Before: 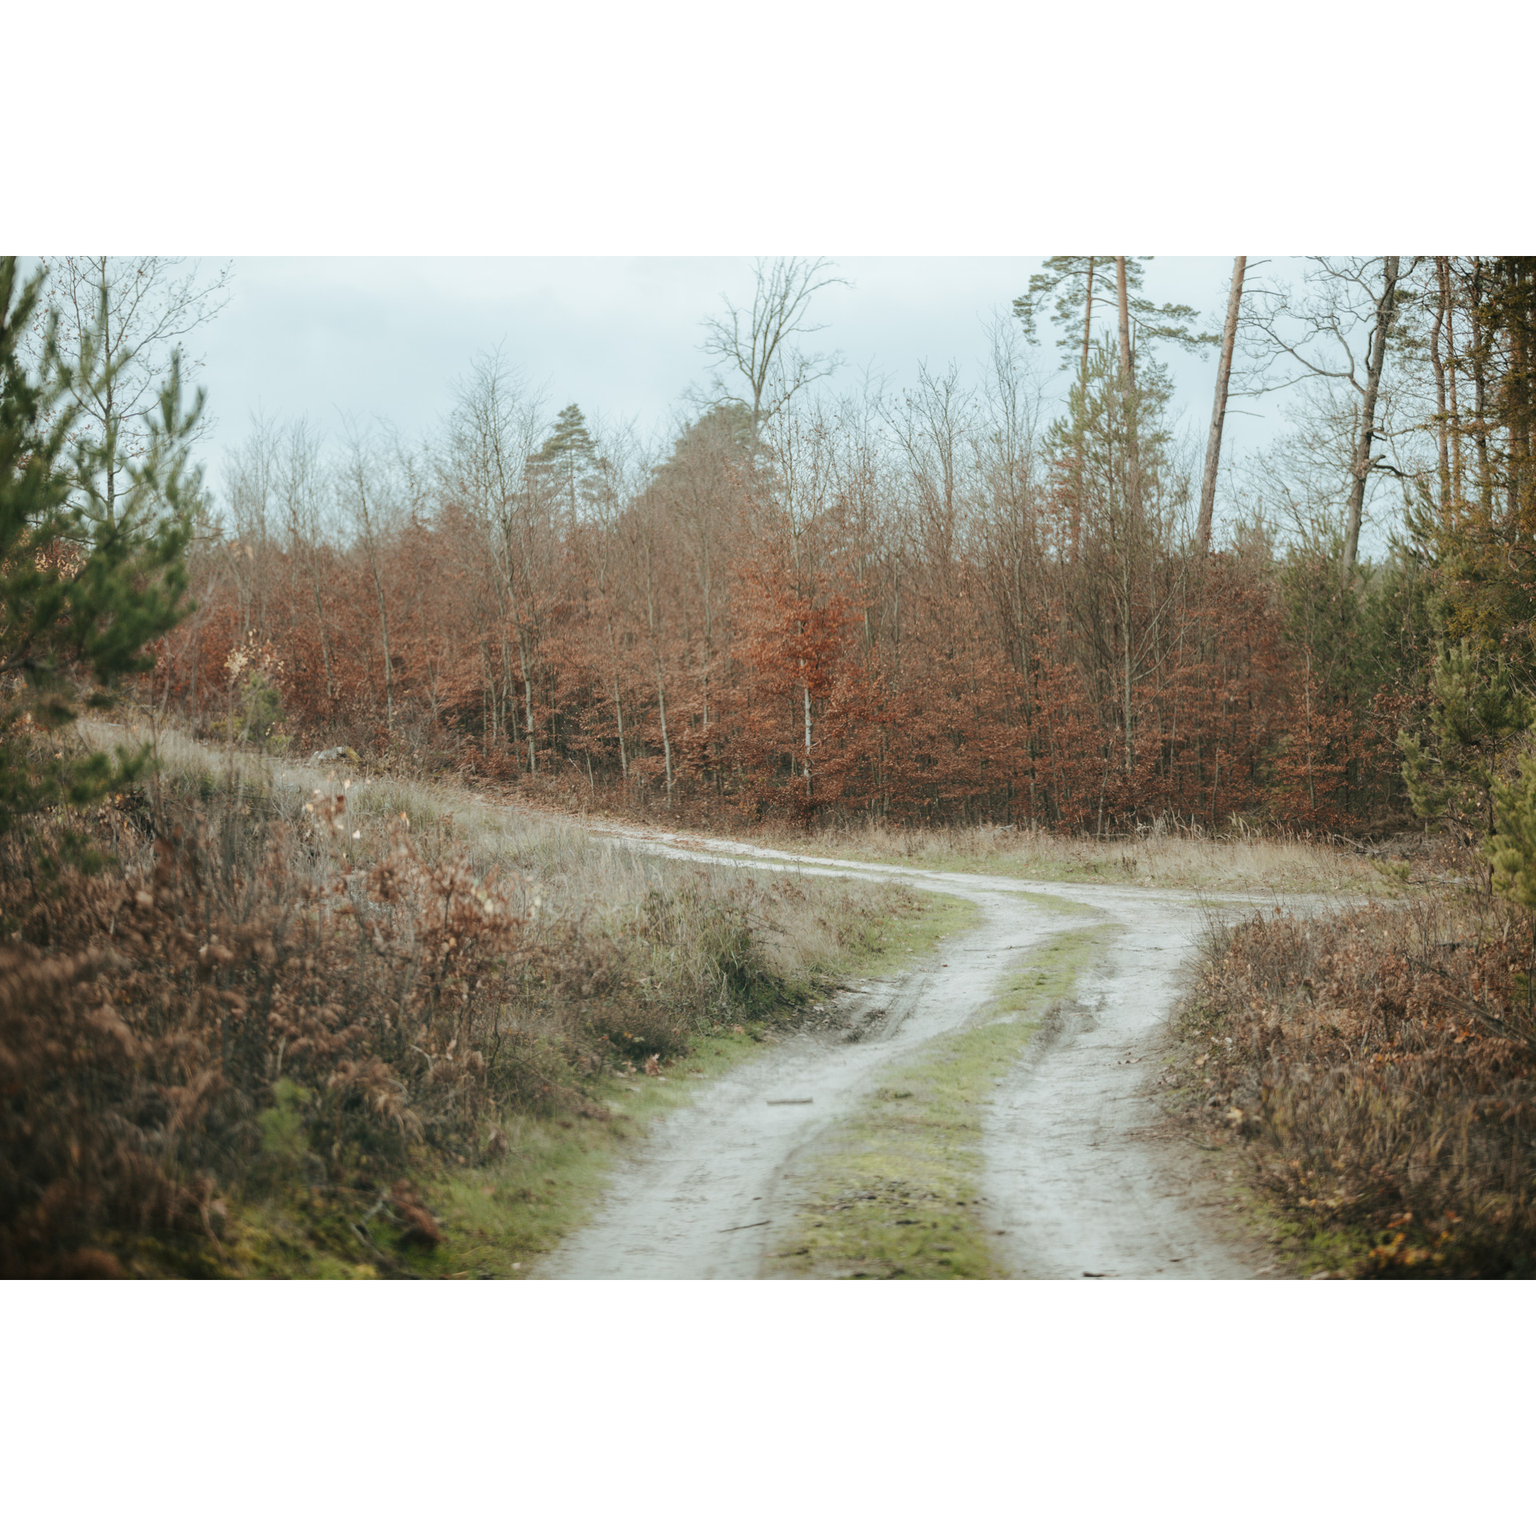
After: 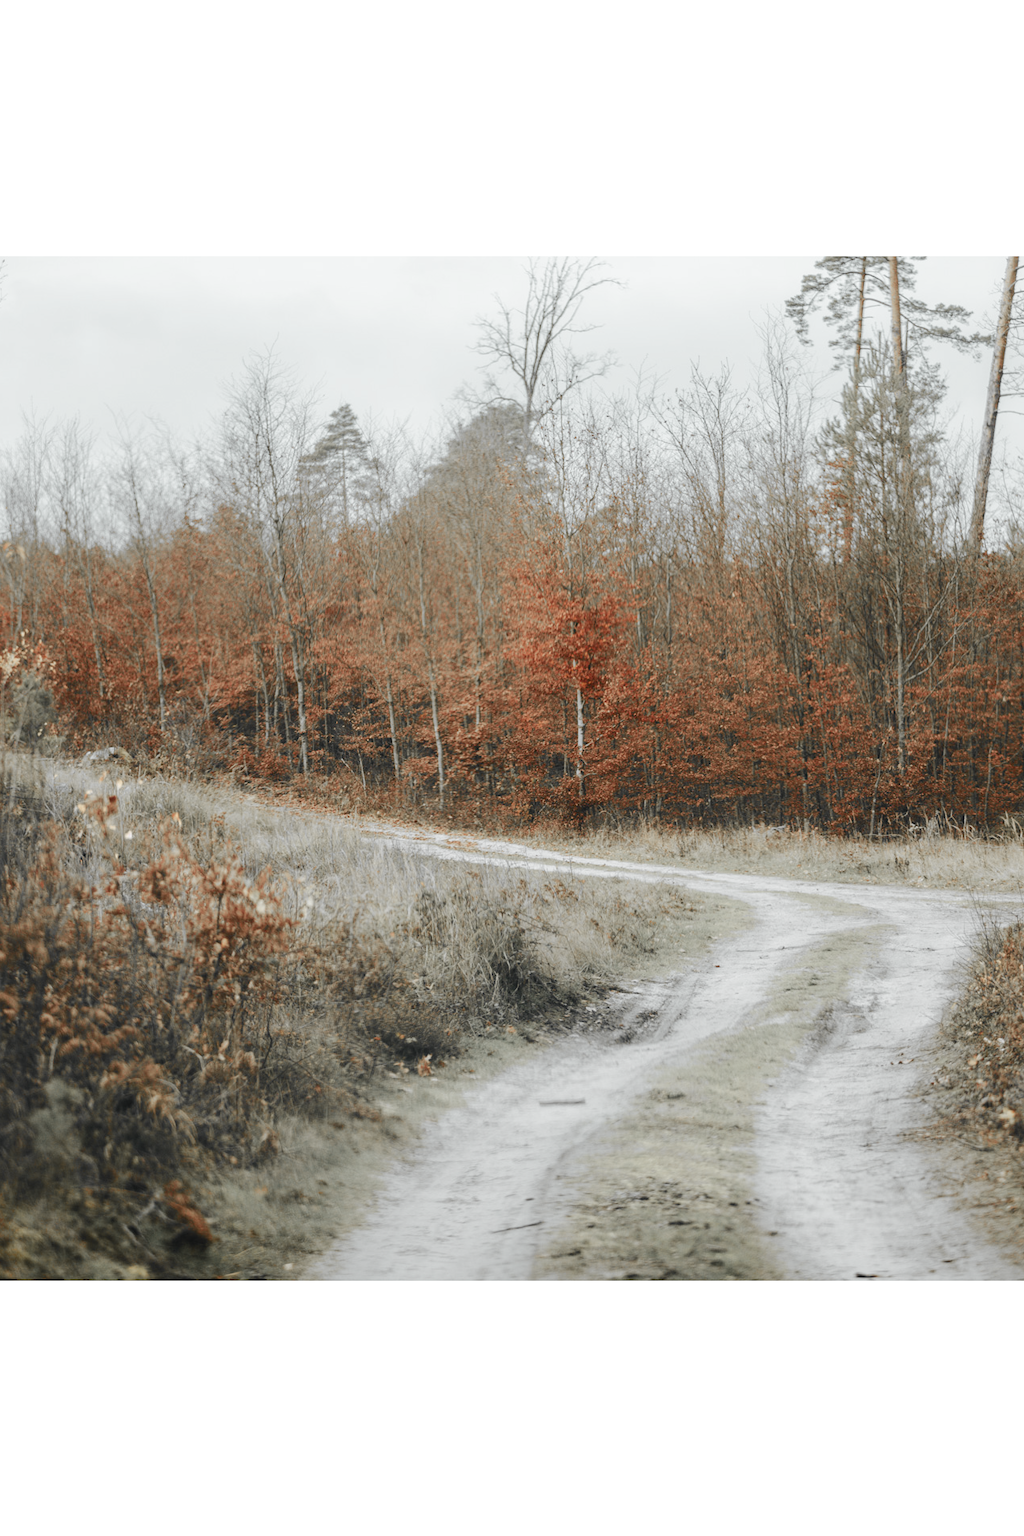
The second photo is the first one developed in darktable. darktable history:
color zones: curves: ch1 [(0, 0.638) (0.193, 0.442) (0.286, 0.15) (0.429, 0.14) (0.571, 0.142) (0.714, 0.154) (0.857, 0.175) (1, 0.638)]
tone curve: curves: ch0 [(0, 0.015) (0.037, 0.032) (0.131, 0.113) (0.275, 0.26) (0.497, 0.531) (0.617, 0.663) (0.704, 0.748) (0.813, 0.842) (0.911, 0.931) (0.997, 1)]; ch1 [(0, 0) (0.301, 0.3) (0.444, 0.438) (0.493, 0.494) (0.501, 0.499) (0.534, 0.543) (0.582, 0.605) (0.658, 0.687) (0.746, 0.79) (1, 1)]; ch2 [(0, 0) (0.246, 0.234) (0.36, 0.356) (0.415, 0.426) (0.476, 0.492) (0.502, 0.499) (0.525, 0.513) (0.533, 0.534) (0.586, 0.598) (0.634, 0.643) (0.706, 0.717) (0.853, 0.83) (1, 0.951)], color space Lab, independent channels, preserve colors none
crop and rotate: left 14.893%, right 18.396%
